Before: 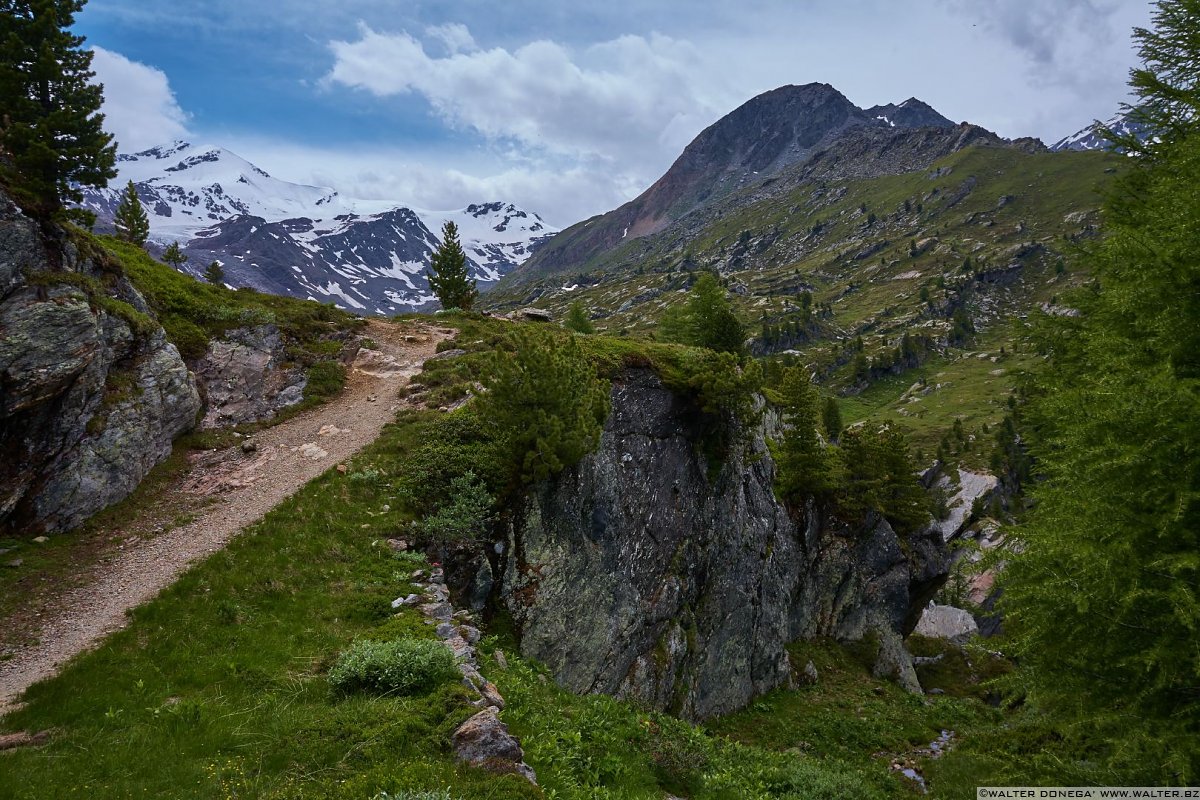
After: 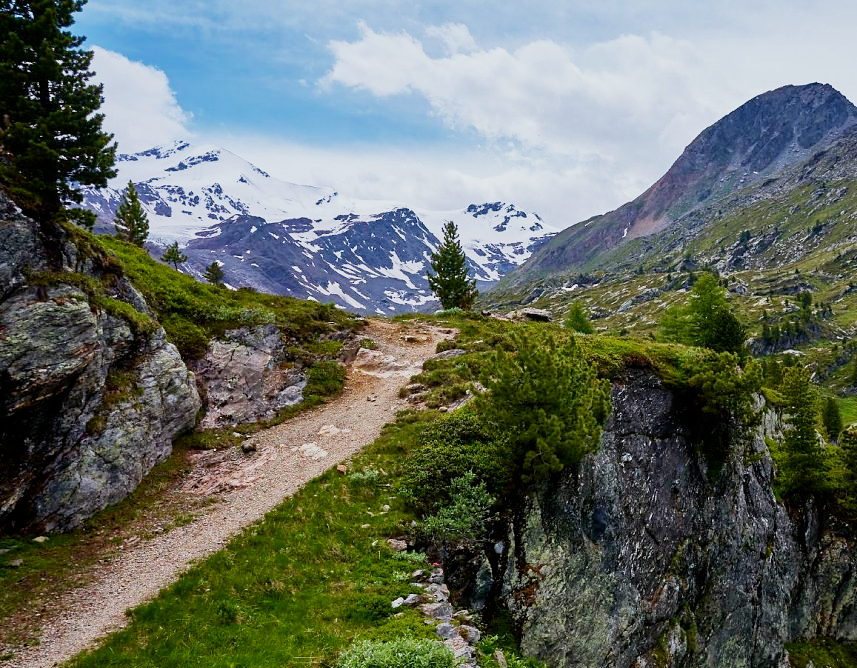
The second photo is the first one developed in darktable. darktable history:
crop: right 28.545%, bottom 16.487%
filmic rgb: middle gray luminance 29.22%, black relative exposure -10.31 EV, white relative exposure 5.48 EV, target black luminance 0%, hardness 3.96, latitude 2.59%, contrast 1.127, highlights saturation mix 4.18%, shadows ↔ highlights balance 14.7%, preserve chrominance no, color science v4 (2020), iterations of high-quality reconstruction 0, type of noise poissonian
exposure: black level correction 0, exposure 0.89 EV, compensate highlight preservation false
